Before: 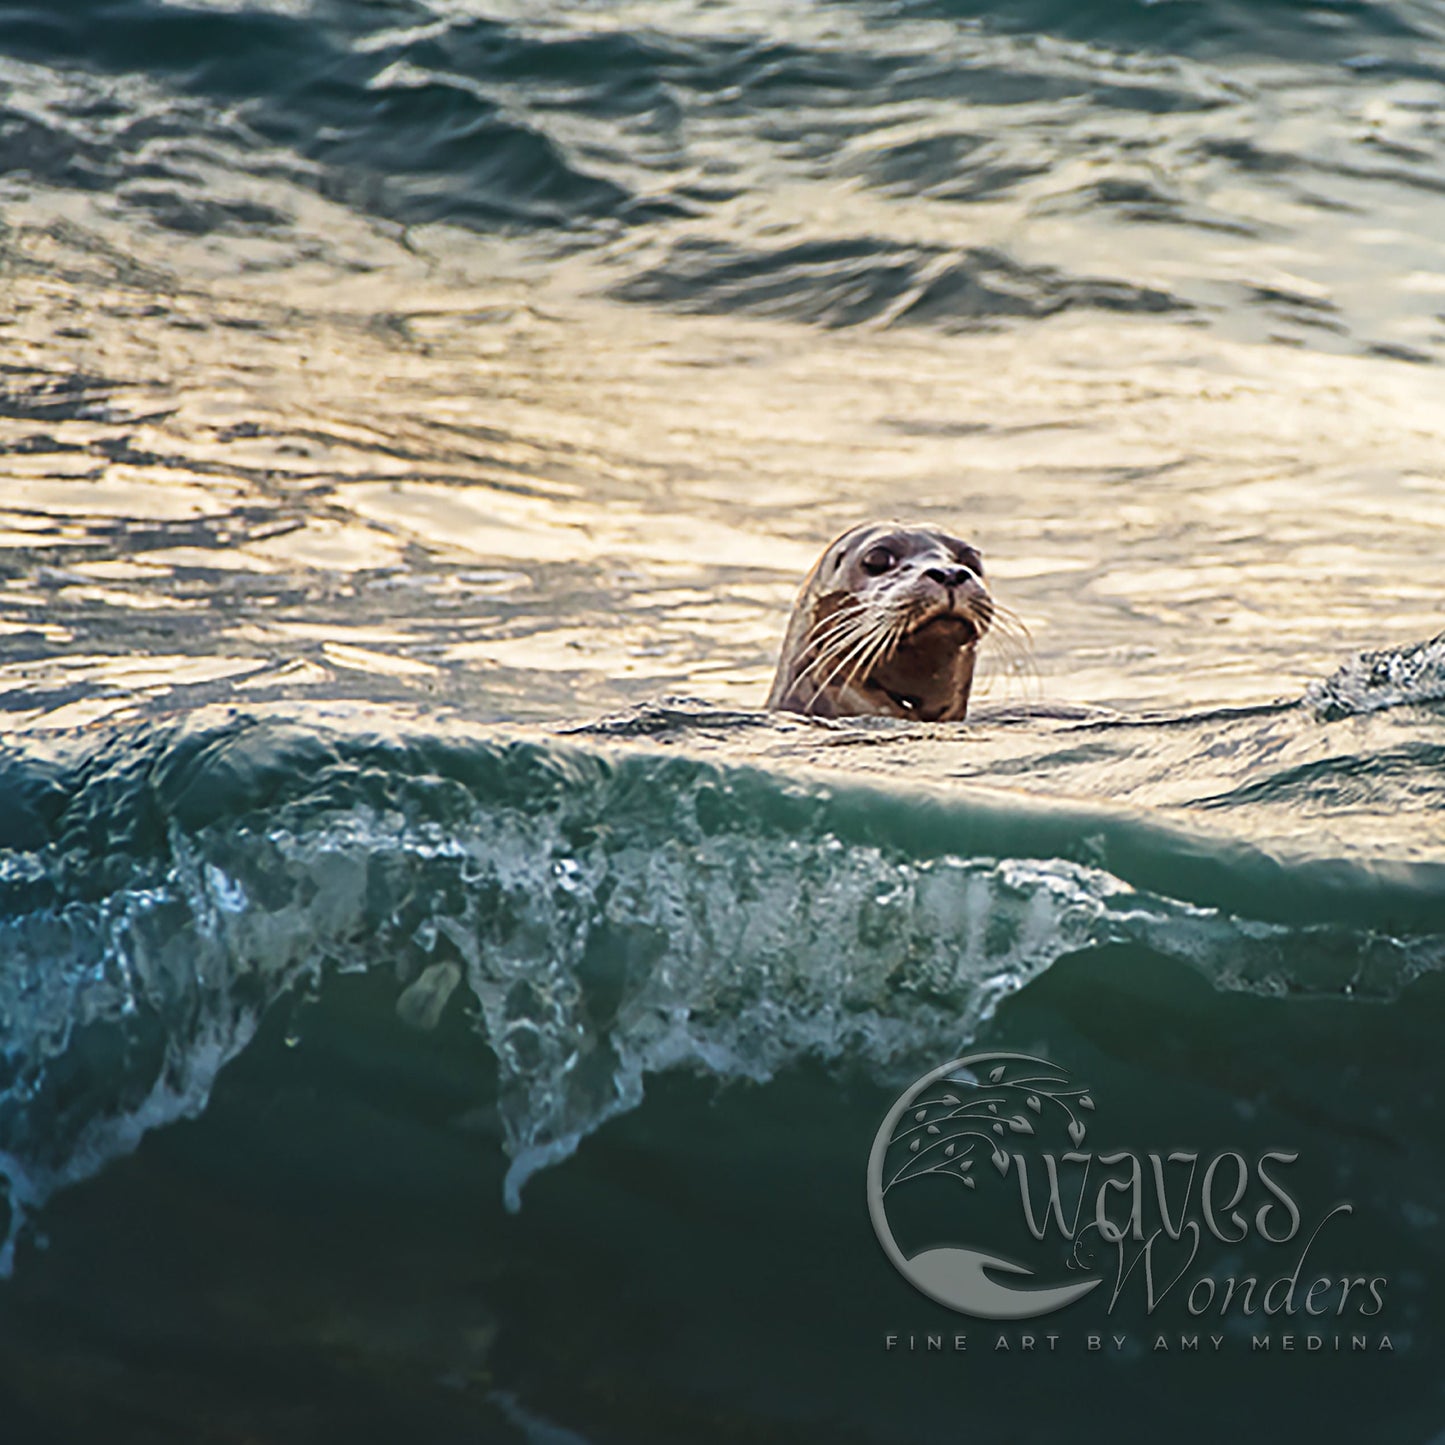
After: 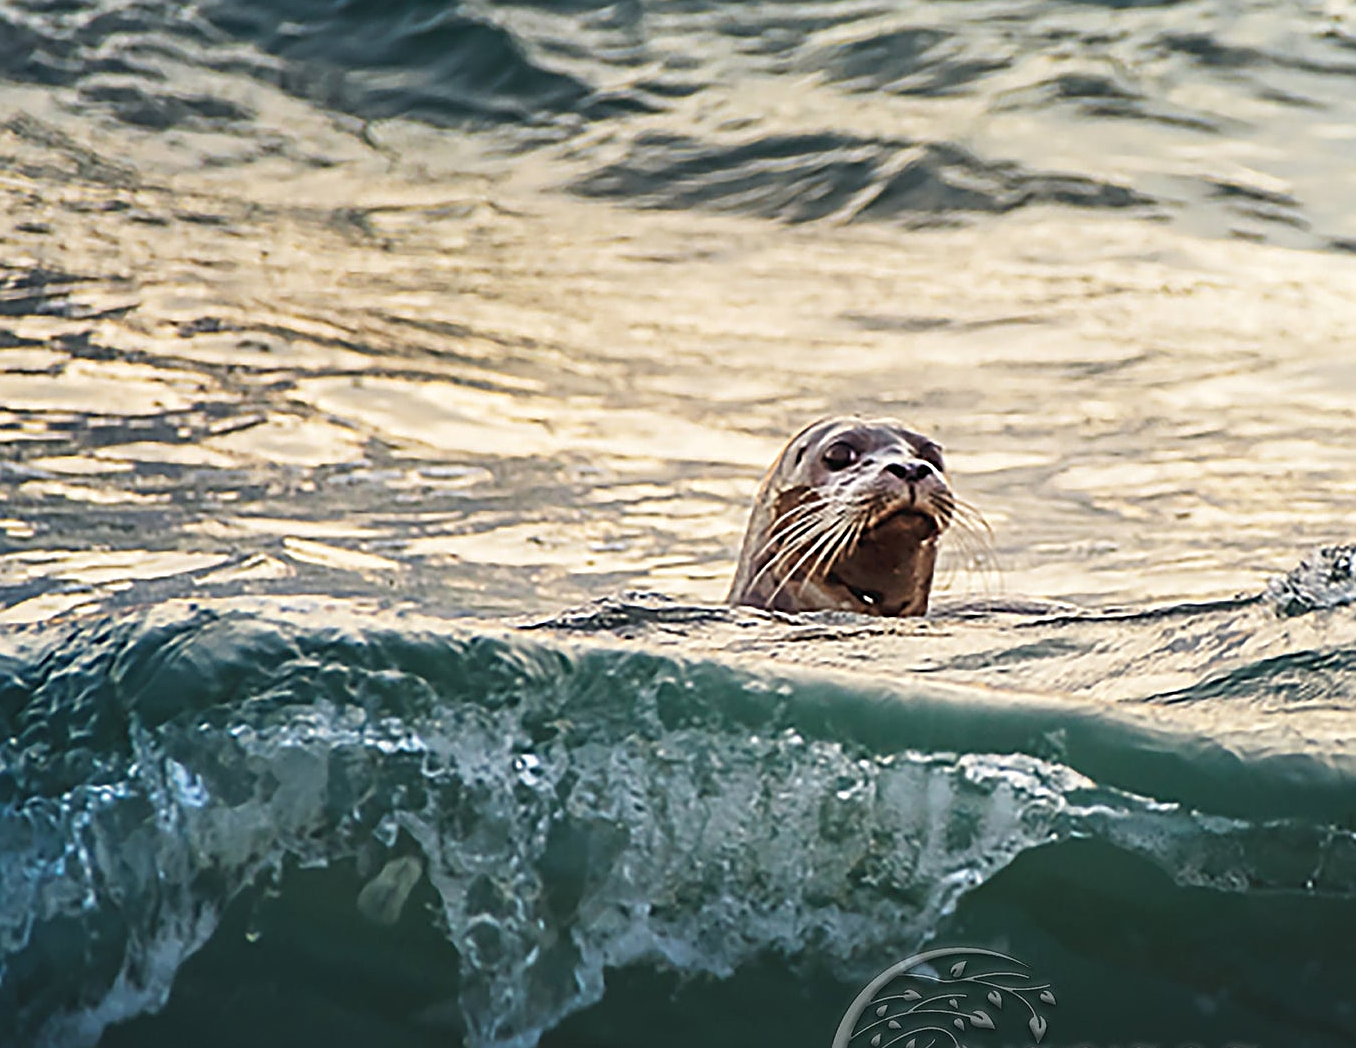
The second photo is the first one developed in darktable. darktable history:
crop: left 2.737%, top 7.287%, right 3.421%, bottom 20.179%
sharpen: on, module defaults
